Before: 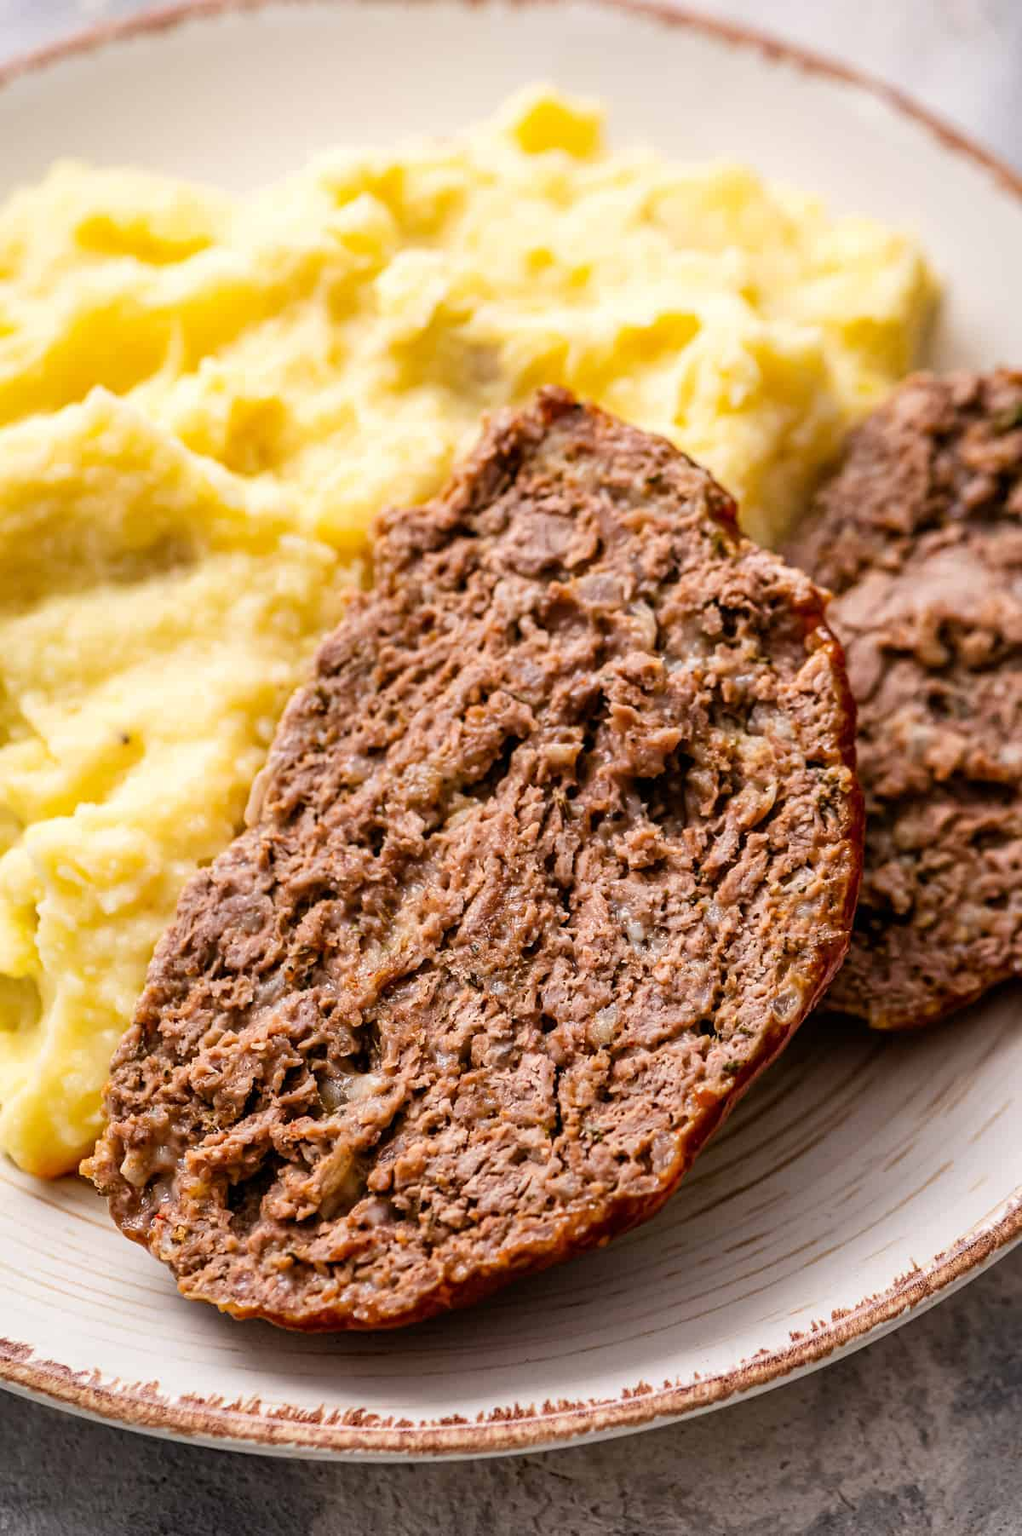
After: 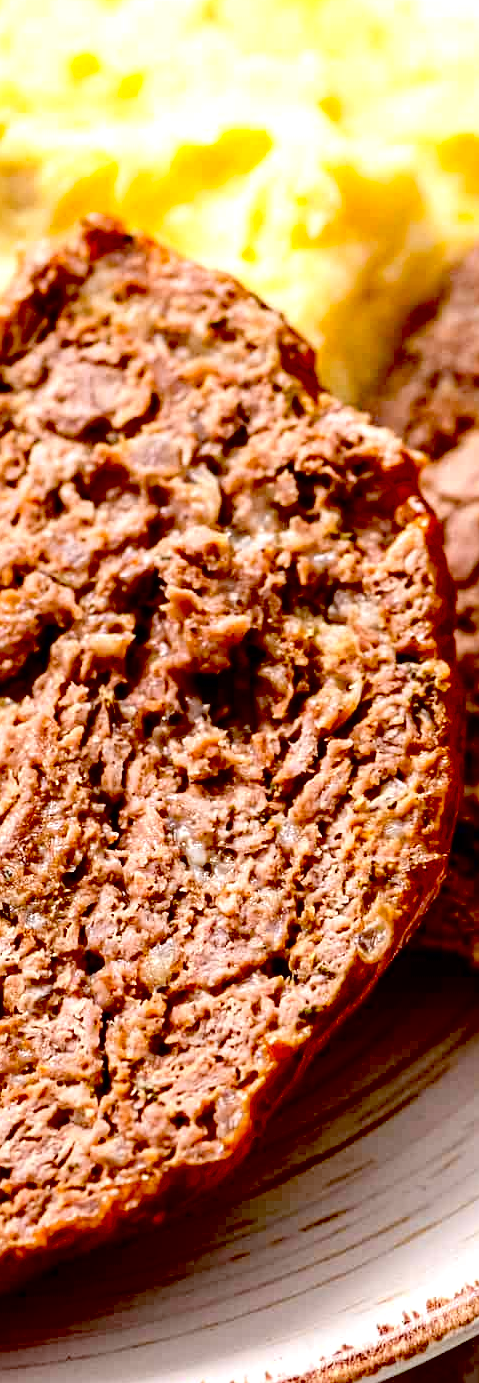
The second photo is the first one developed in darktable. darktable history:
exposure: black level correction 0.04, exposure 0.499 EV, compensate exposure bias true, compensate highlight preservation false
crop: left 45.873%, top 13.273%, right 14.137%, bottom 10.005%
sharpen: amount 0.203
contrast brightness saturation: contrast 0.047, brightness 0.062, saturation 0.012
